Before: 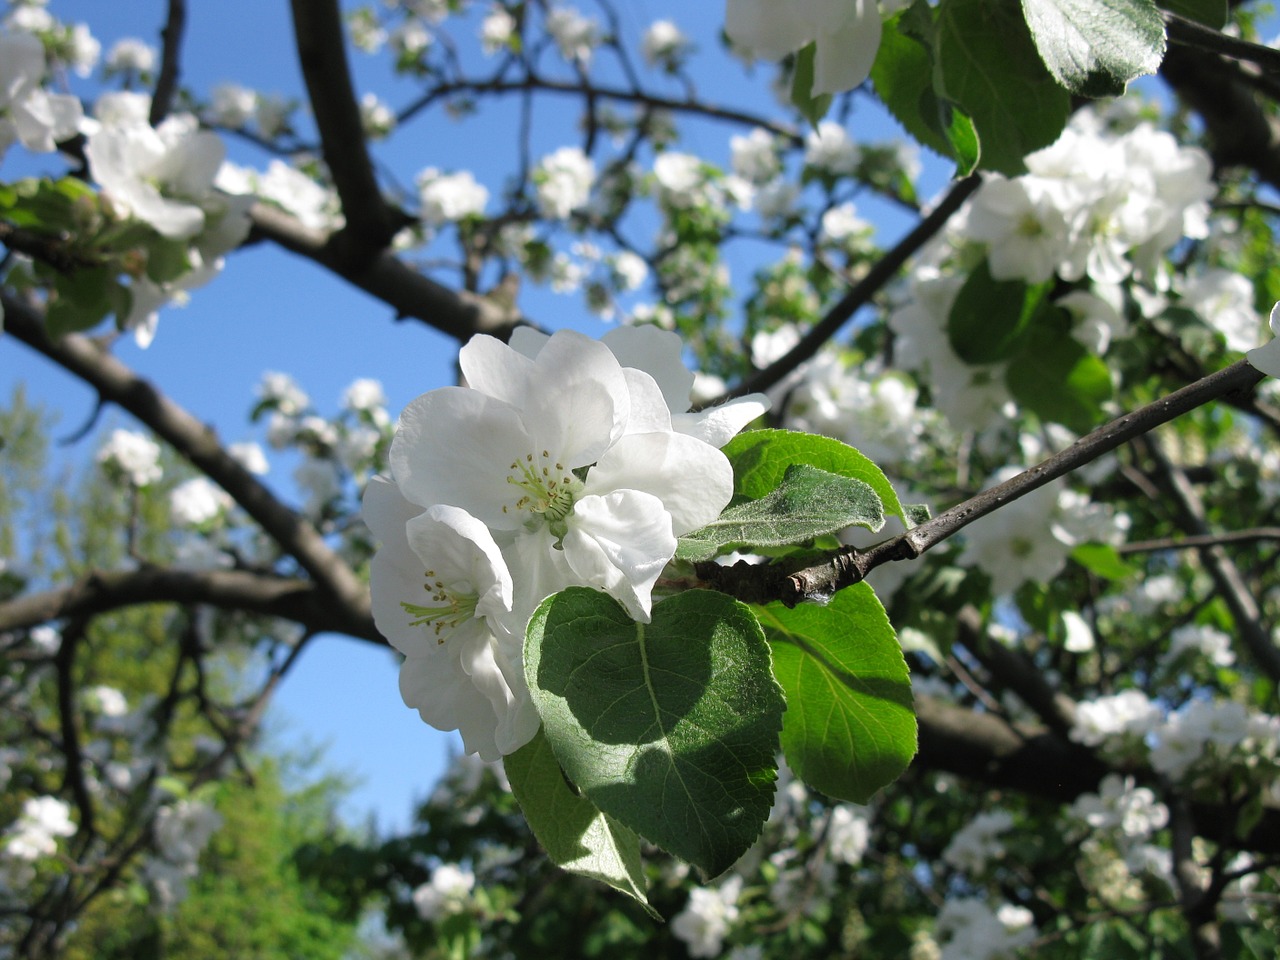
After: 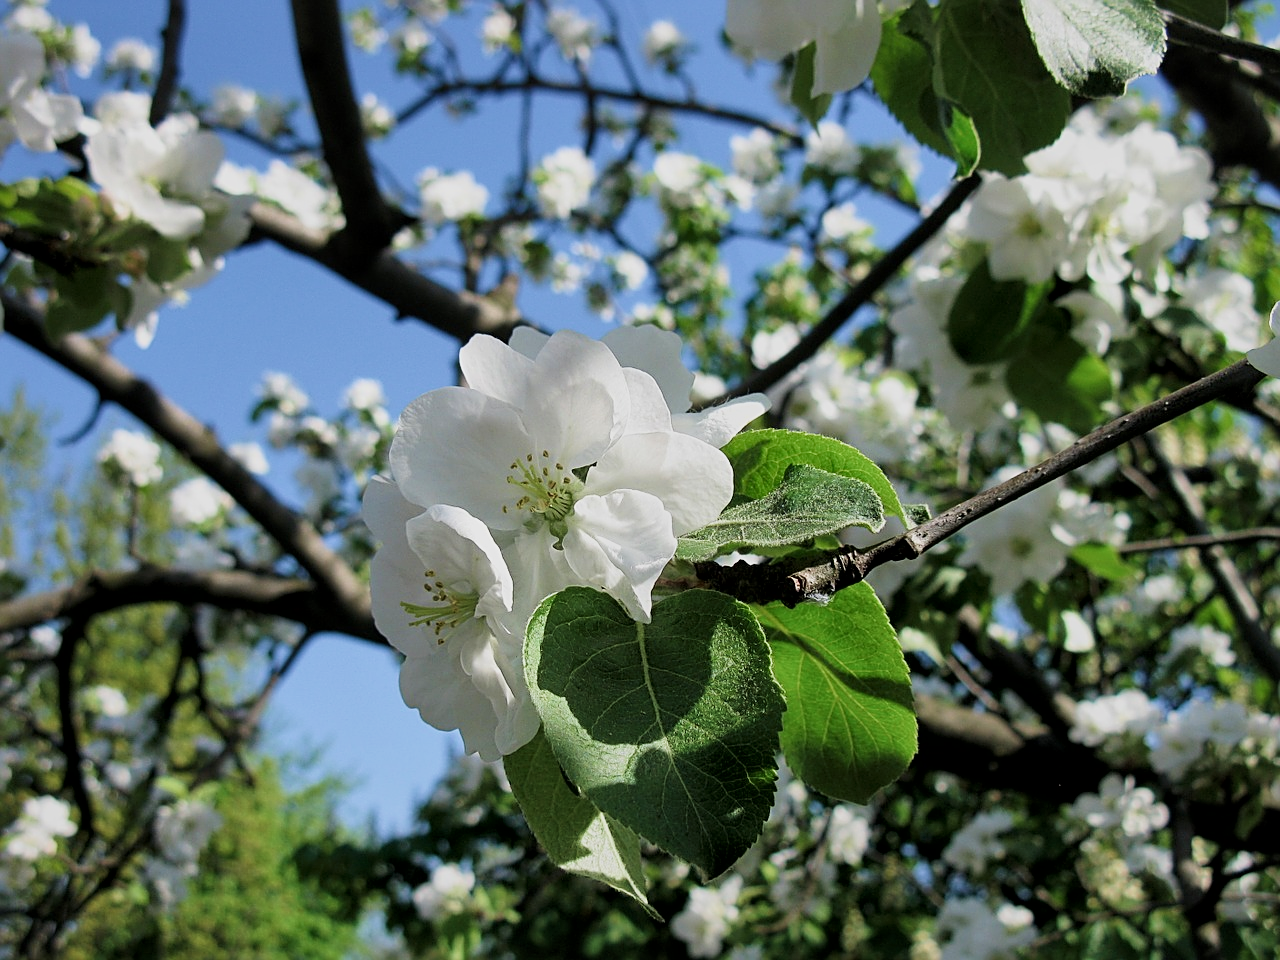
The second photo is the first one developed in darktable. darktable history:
local contrast: mode bilateral grid, contrast 19, coarseness 50, detail 147%, midtone range 0.2
filmic rgb: black relative exposure -16 EV, white relative exposure 4.95 EV, hardness 6.25, color science v4 (2020)
velvia: on, module defaults
sharpen: on, module defaults
